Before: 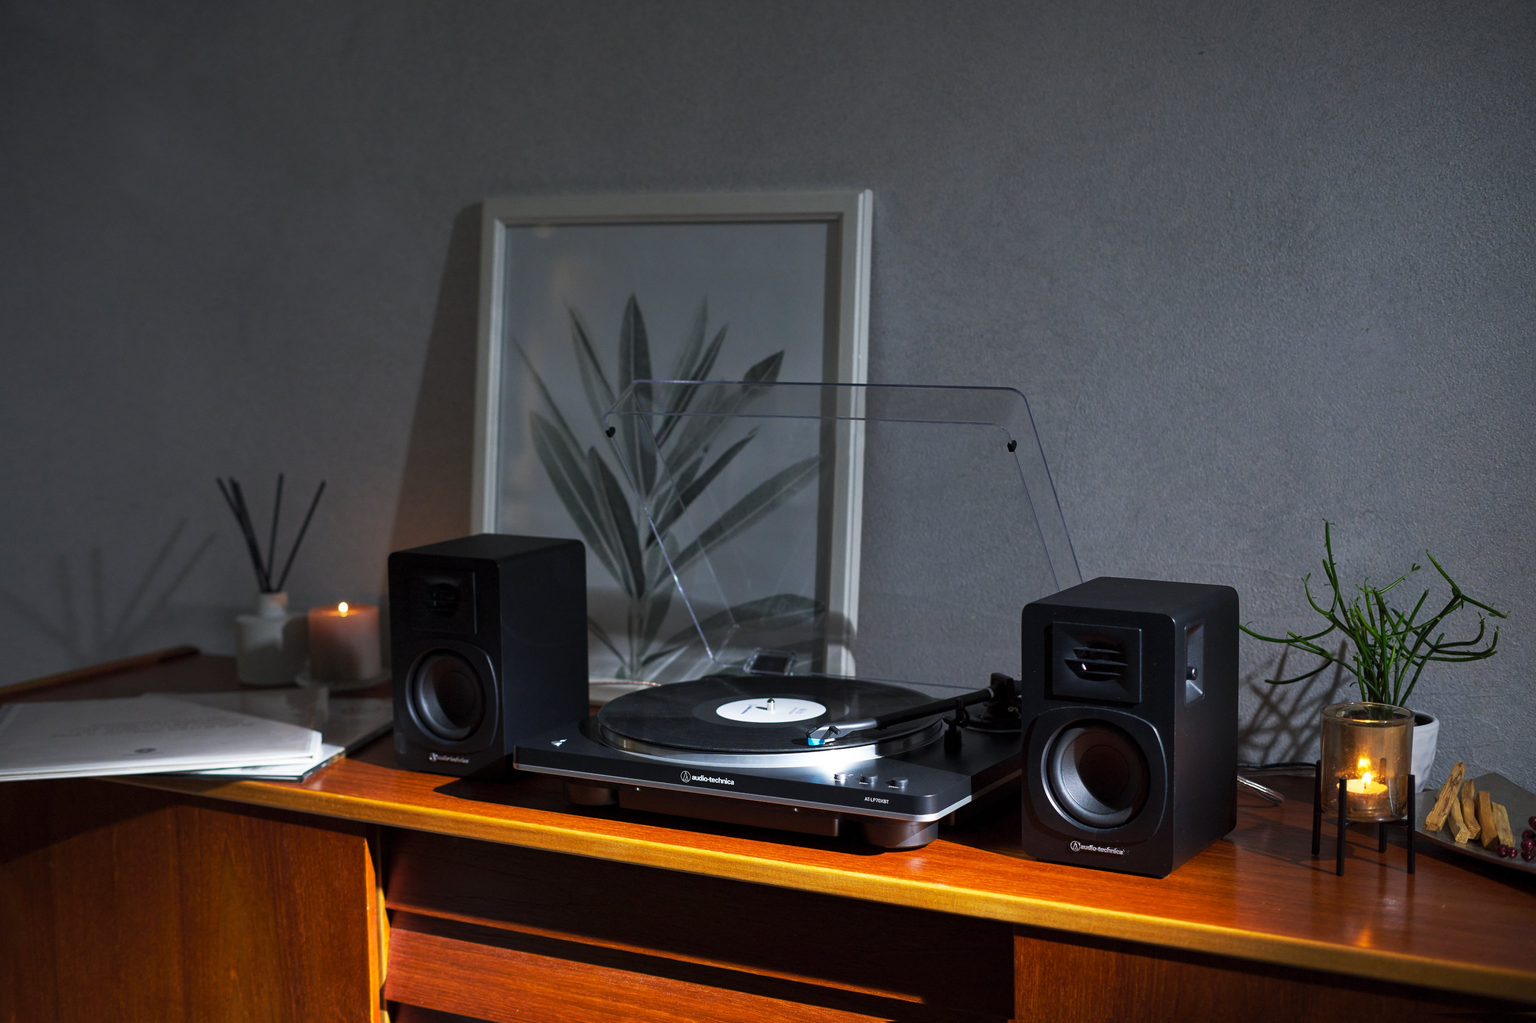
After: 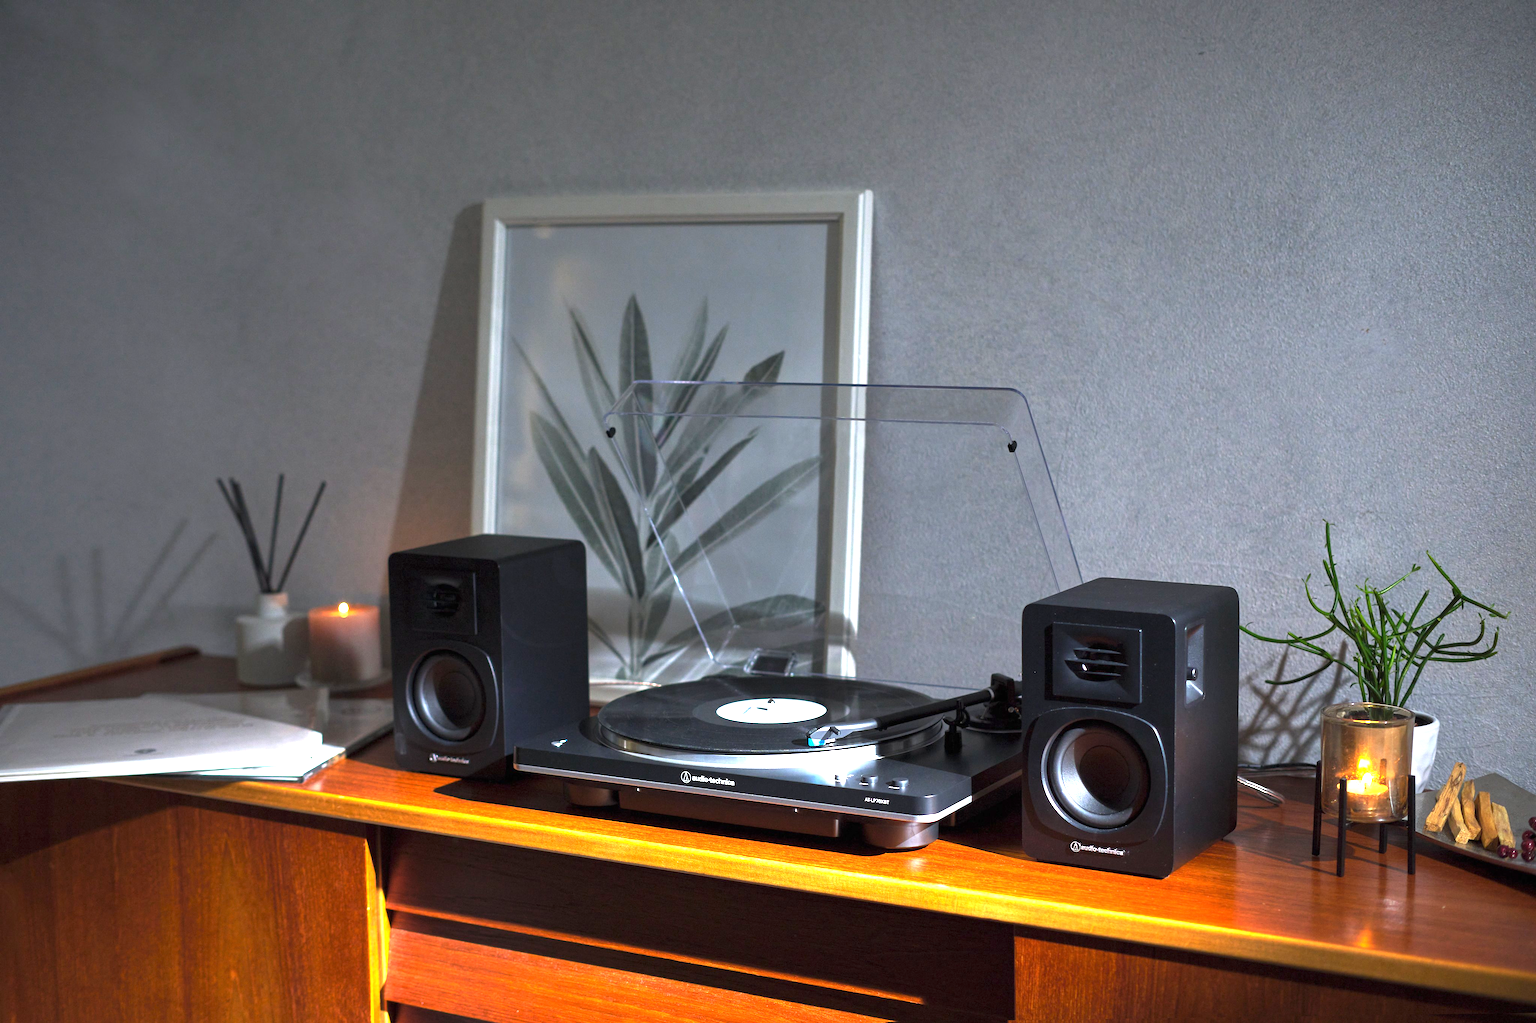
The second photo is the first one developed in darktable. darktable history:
exposure: black level correction 0, exposure 1.44 EV, compensate exposure bias true, compensate highlight preservation false
